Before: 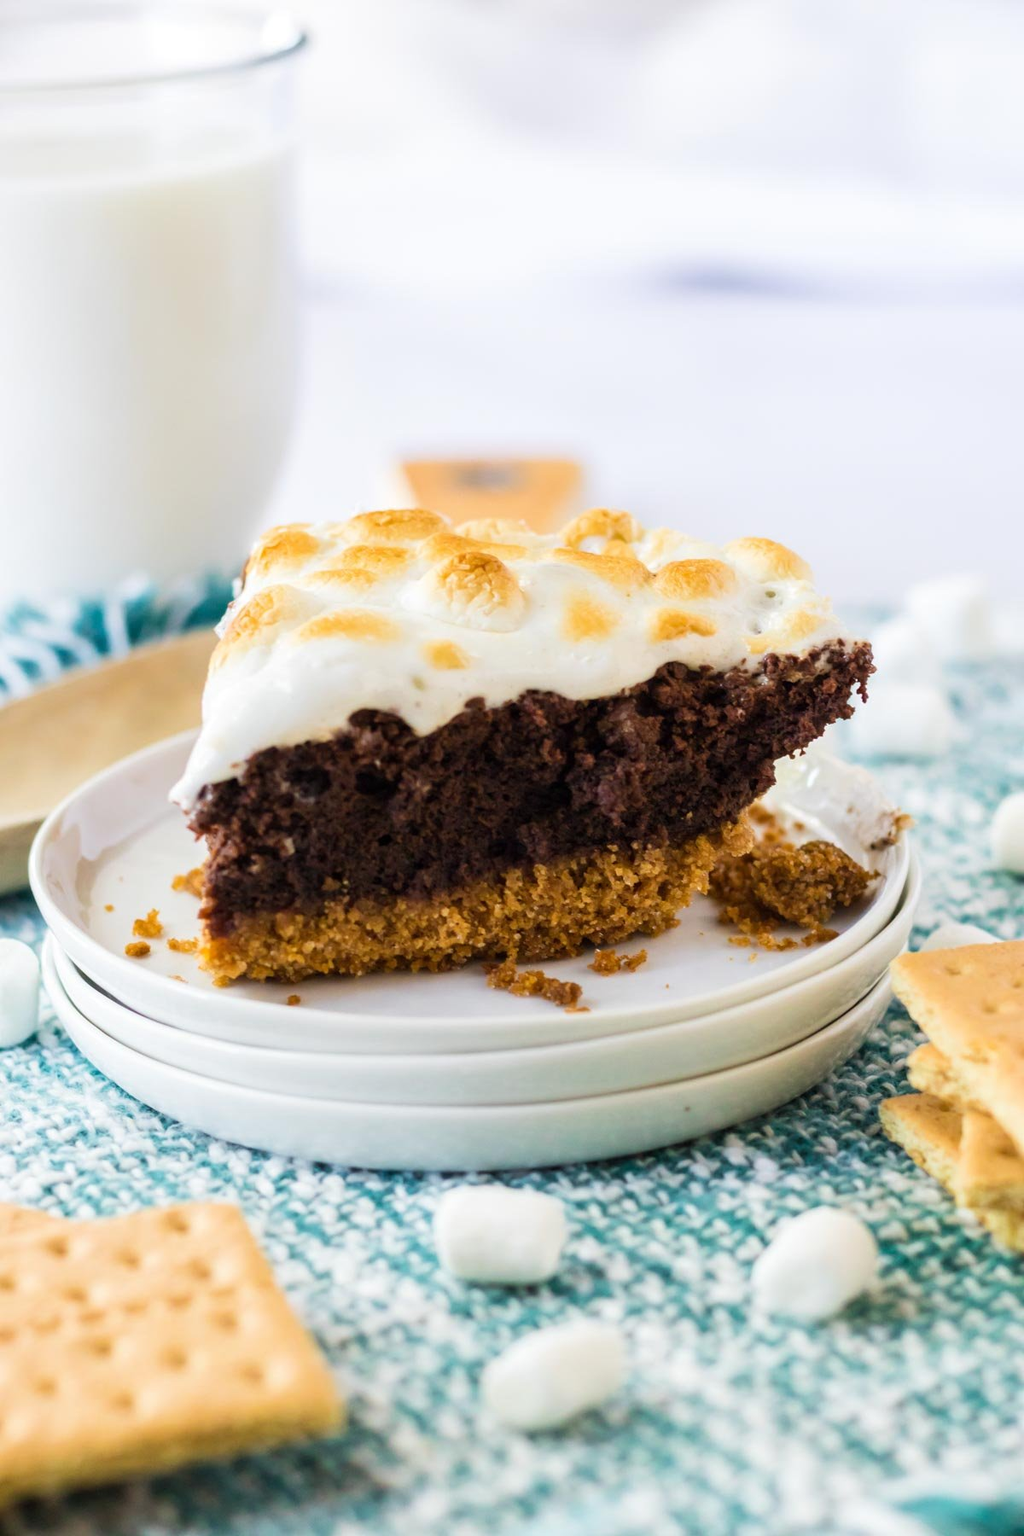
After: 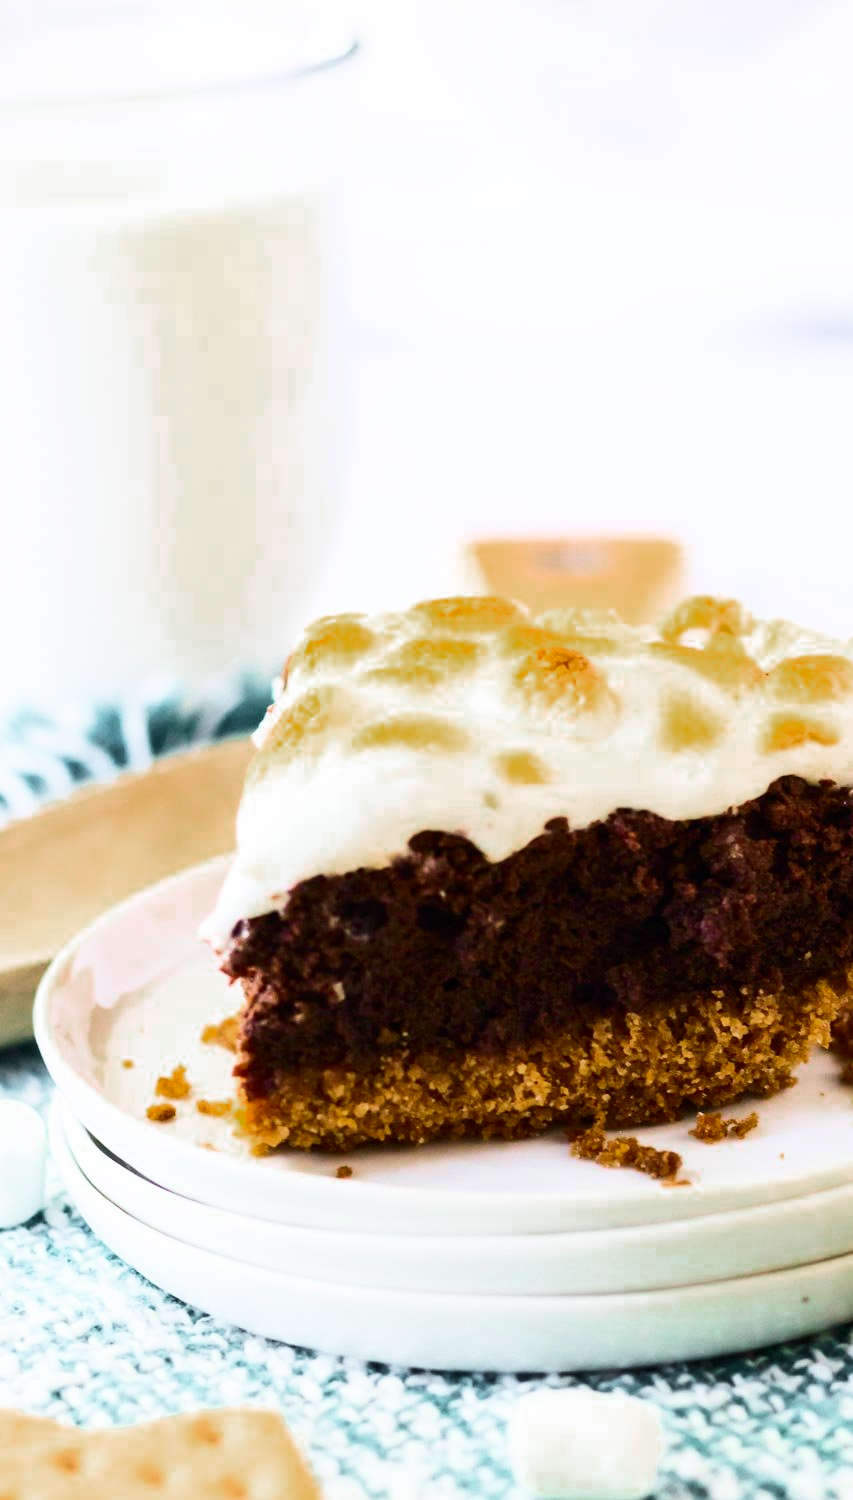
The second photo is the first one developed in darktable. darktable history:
color zones: curves: ch0 [(0, 0.48) (0.209, 0.398) (0.305, 0.332) (0.429, 0.493) (0.571, 0.5) (0.714, 0.5) (0.857, 0.5) (1, 0.48)]; ch1 [(0, 0.633) (0.143, 0.586) (0.286, 0.489) (0.429, 0.448) (0.571, 0.31) (0.714, 0.335) (0.857, 0.492) (1, 0.633)]; ch2 [(0, 0.448) (0.143, 0.498) (0.286, 0.5) (0.429, 0.5) (0.571, 0.5) (0.714, 0.5) (0.857, 0.5) (1, 0.448)]
velvia: on, module defaults
contrast brightness saturation: contrast 0.39, brightness 0.1
crop: right 28.885%, bottom 16.626%
